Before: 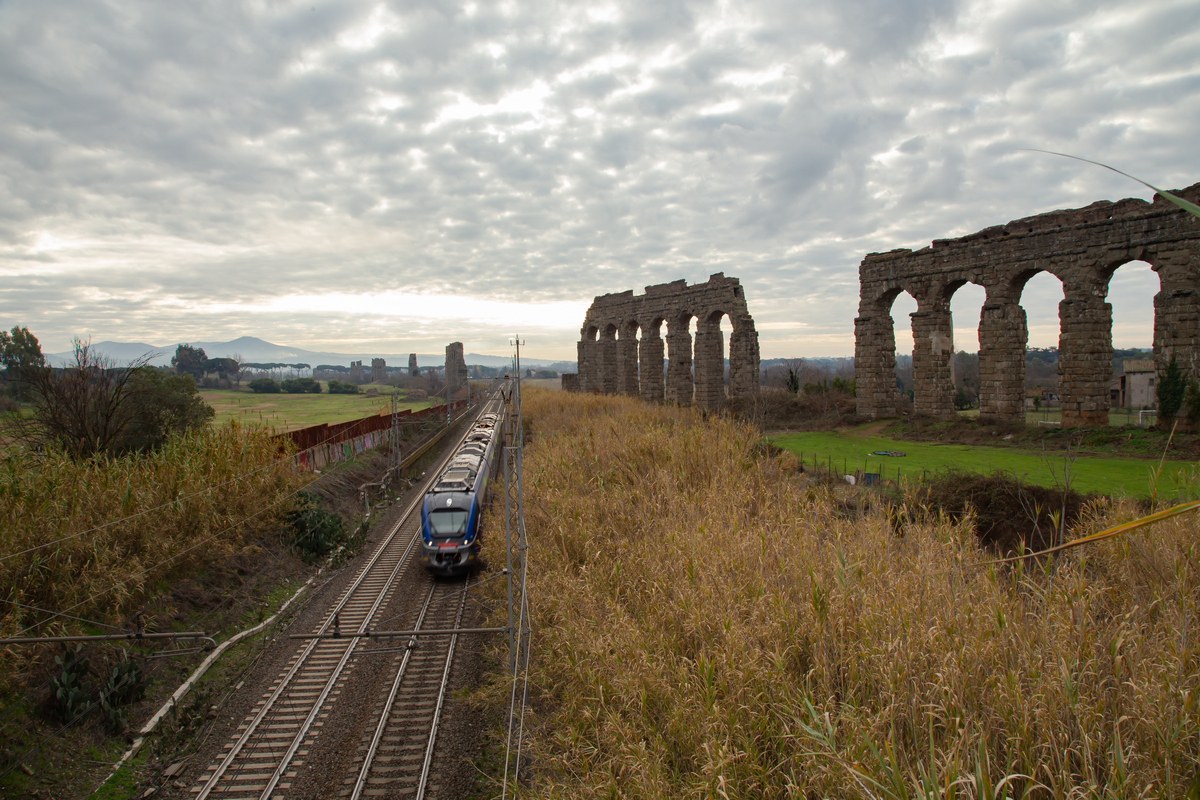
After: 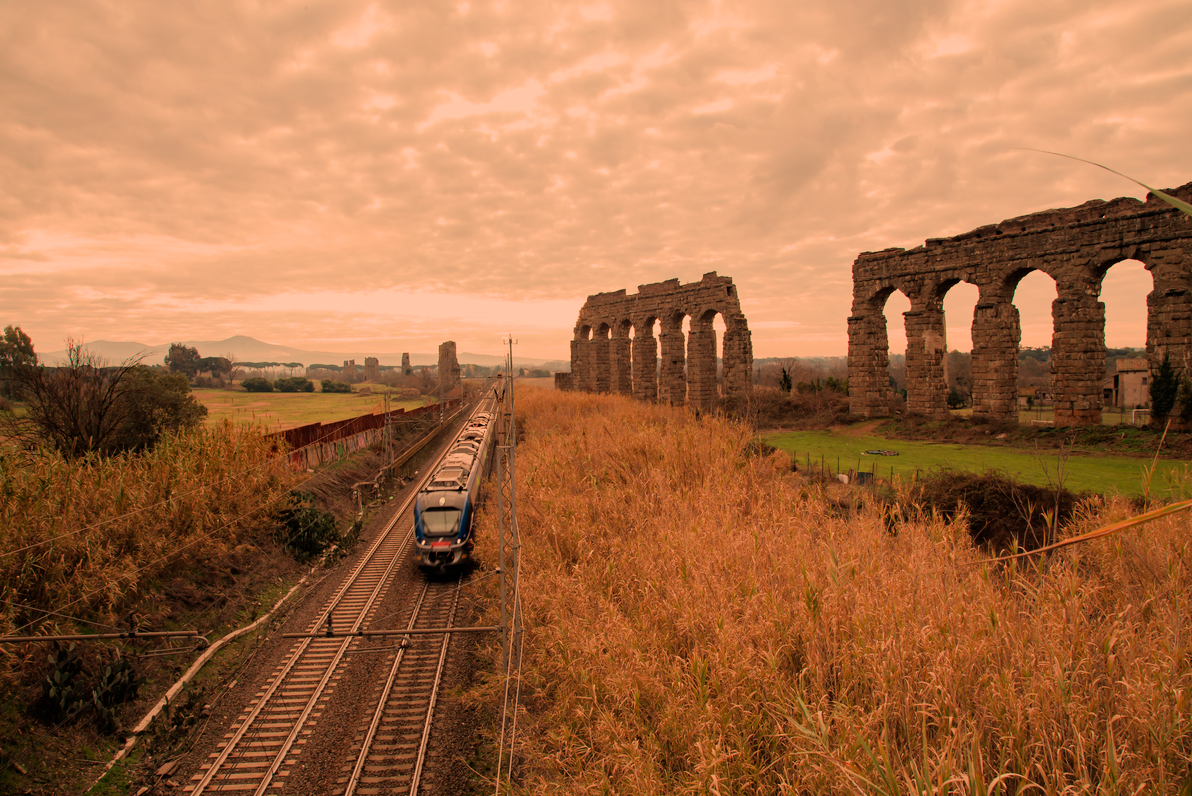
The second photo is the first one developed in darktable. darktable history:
crop and rotate: left 0.614%, top 0.179%, bottom 0.309%
white balance: red 1.467, blue 0.684
filmic rgb: black relative exposure -7.65 EV, white relative exposure 4.56 EV, hardness 3.61
